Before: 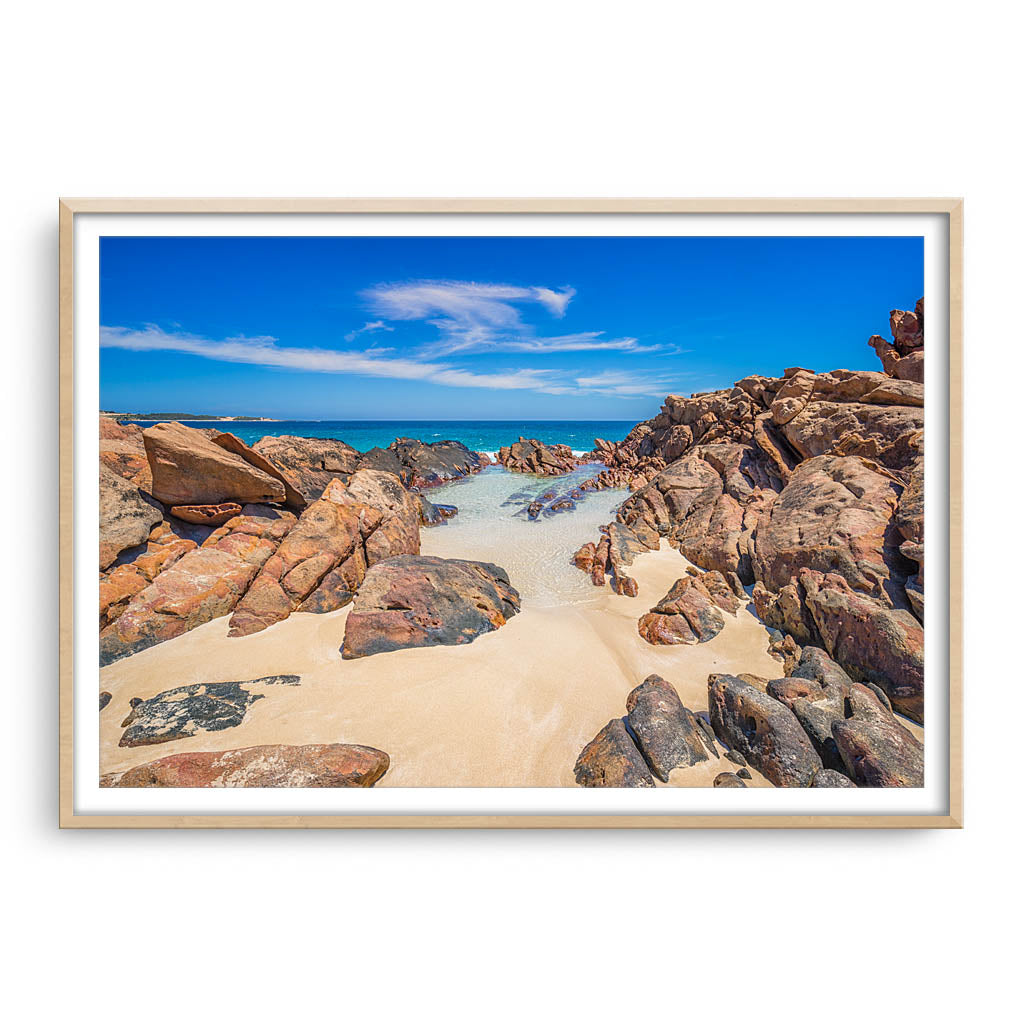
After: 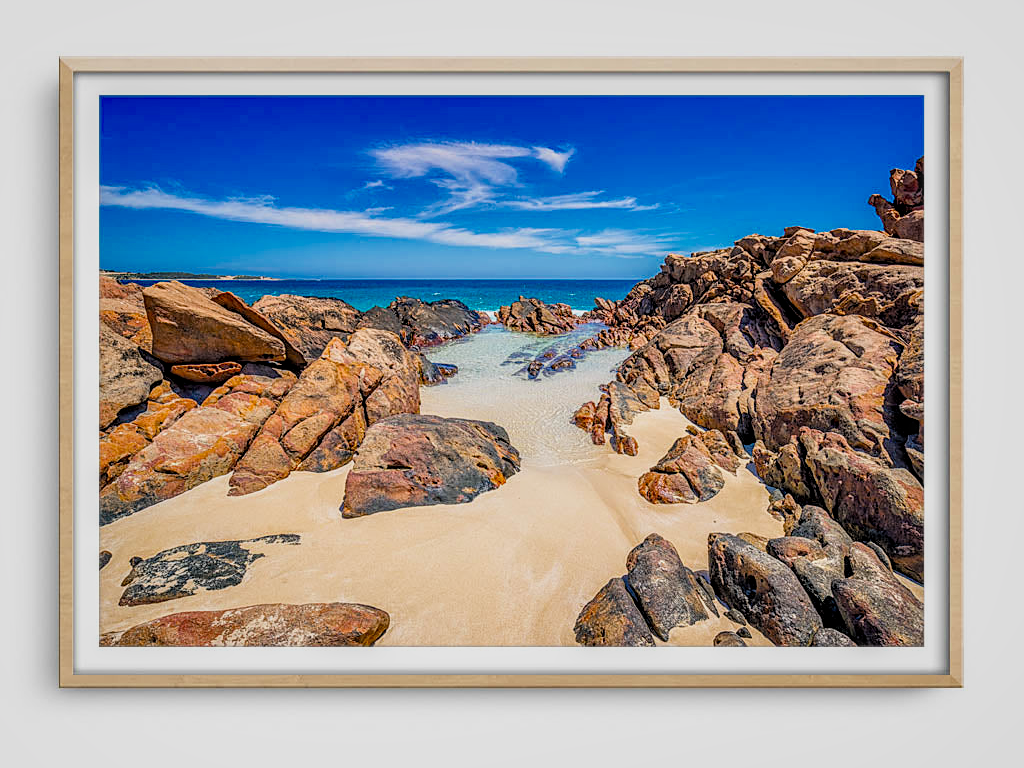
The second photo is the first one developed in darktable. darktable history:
filmic rgb: black relative exposure -7.75 EV, white relative exposure 4.4 EV, threshold 3 EV, target black luminance 0%, hardness 3.76, latitude 50.51%, contrast 1.074, highlights saturation mix 10%, shadows ↔ highlights balance -0.22%, color science v4 (2020), enable highlight reconstruction true
shadows and highlights: radius 125.46, shadows 30.51, highlights -30.51, low approximation 0.01, soften with gaussian
crop: top 13.819%, bottom 11.169%
sharpen: amount 0.2
contrast brightness saturation: contrast 0.01, saturation -0.05
local contrast: detail 130%
